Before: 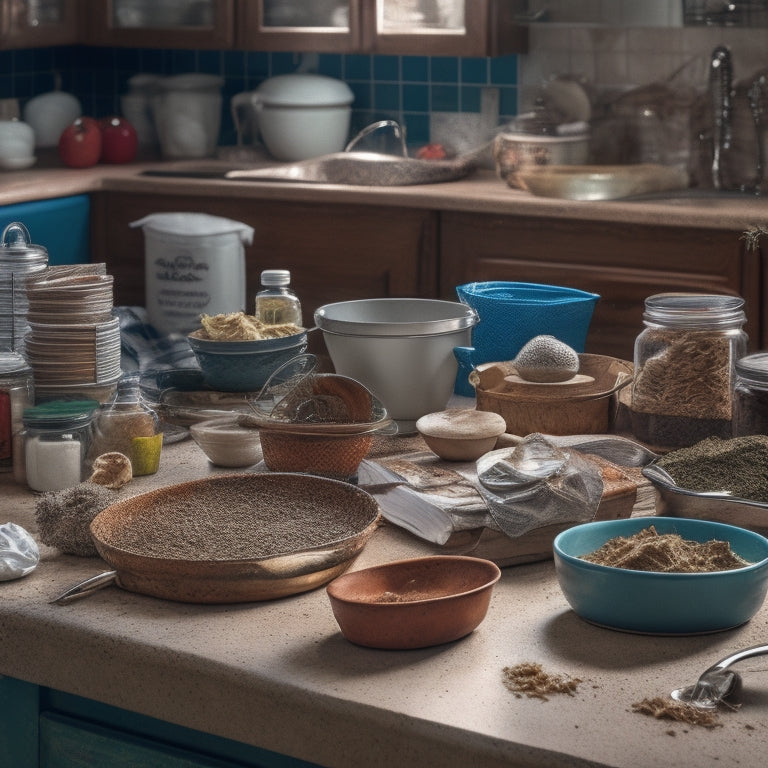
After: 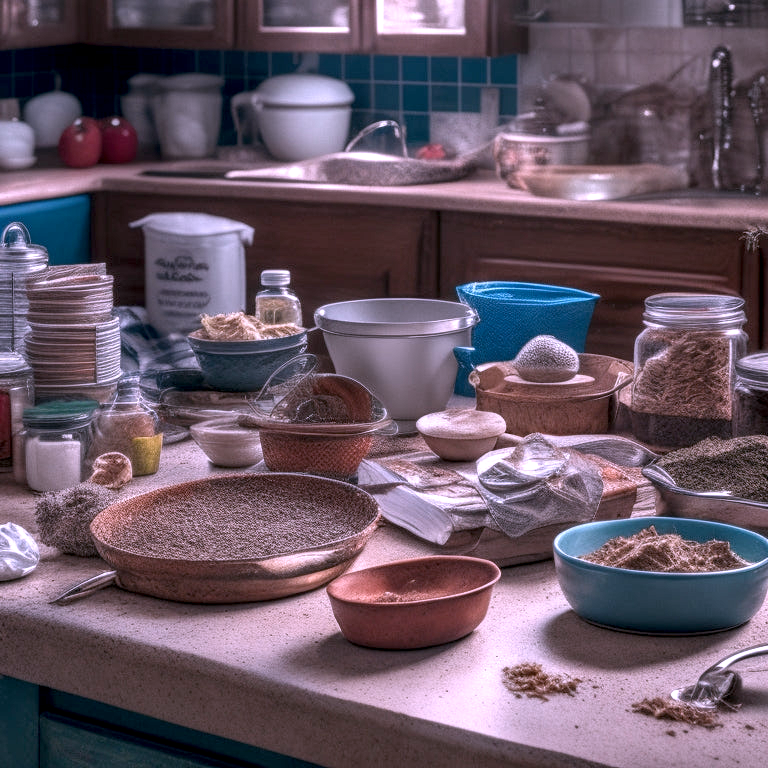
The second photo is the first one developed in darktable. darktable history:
local contrast: detail 130%
color correction: highlights a* 15.23, highlights b* -25.62
exposure: black level correction 0.005, exposure 0.41 EV, compensate highlight preservation false
